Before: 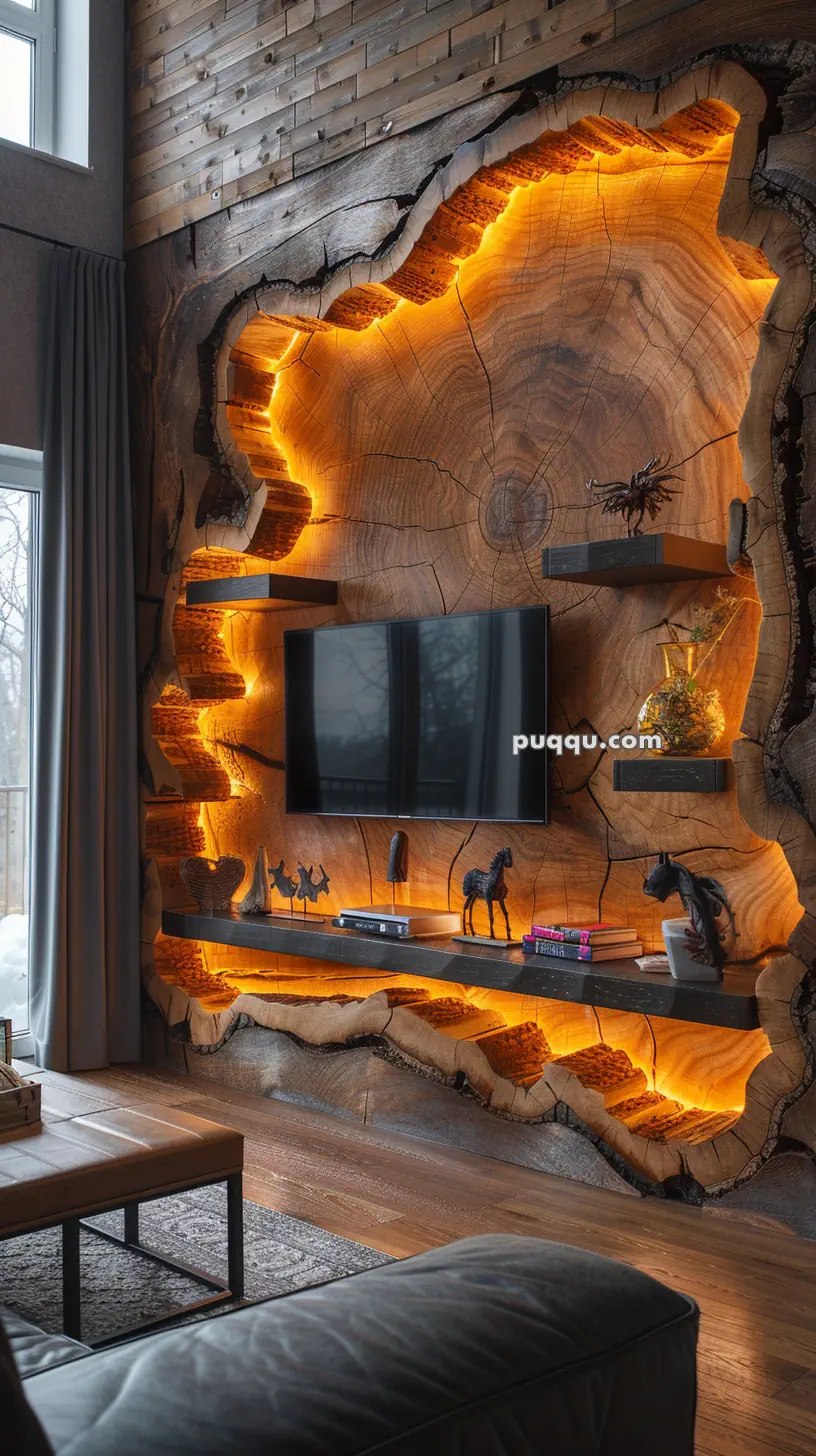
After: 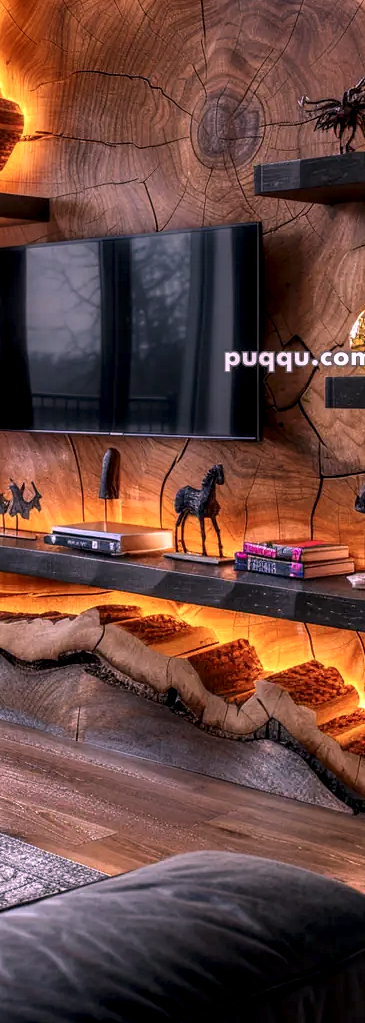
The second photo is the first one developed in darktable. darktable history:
crop: left 35.337%, top 26.363%, right 19.928%, bottom 3.357%
color calibration: illuminant as shot in camera, x 0.366, y 0.379, temperature 4422.45 K
color correction: highlights a* 14.61, highlights b* 4.83
local contrast: highlights 60%, shadows 61%, detail 160%
